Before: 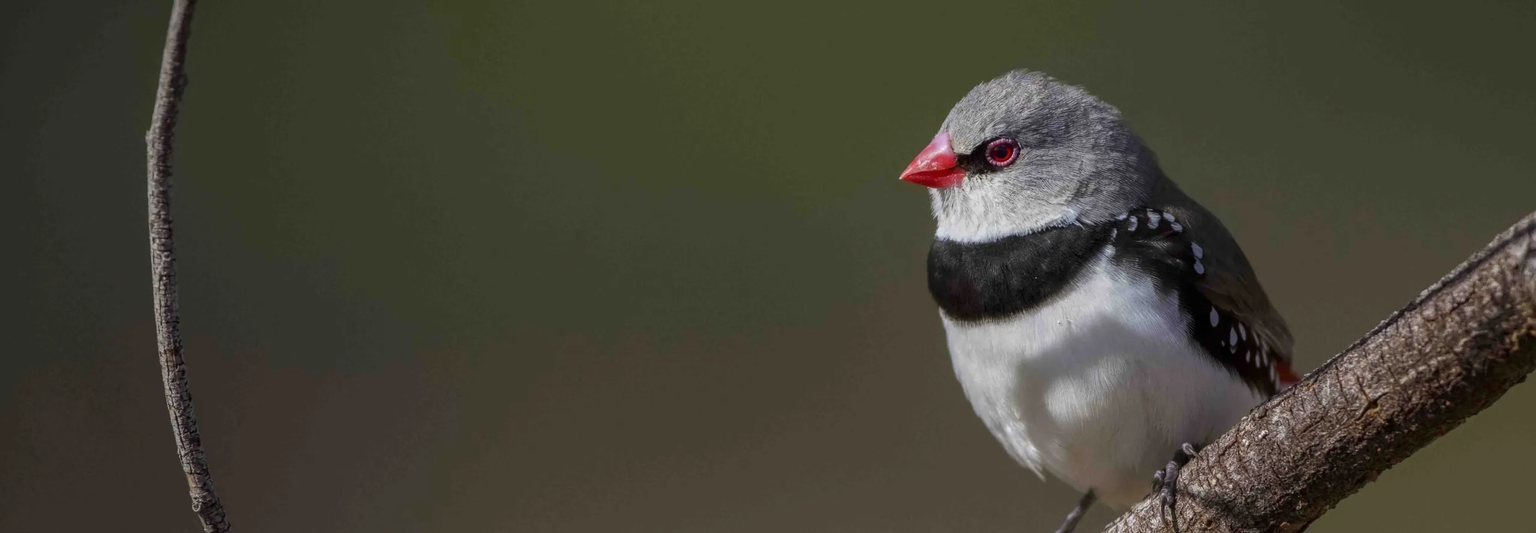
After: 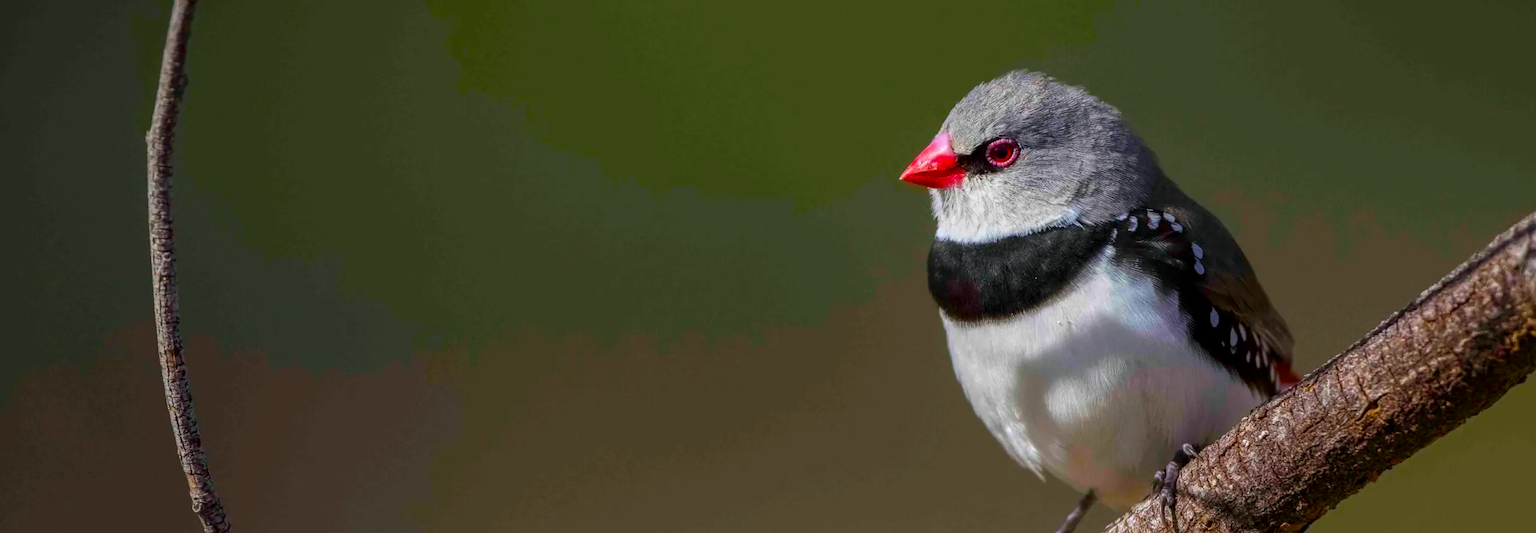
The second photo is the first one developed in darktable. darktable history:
color balance rgb: shadows lift › chroma 1.046%, shadows lift › hue 216.12°, global offset › hue 169.81°, linear chroma grading › global chroma 14.611%, perceptual saturation grading › global saturation 30.411%, perceptual brilliance grading › global brilliance 4.538%
